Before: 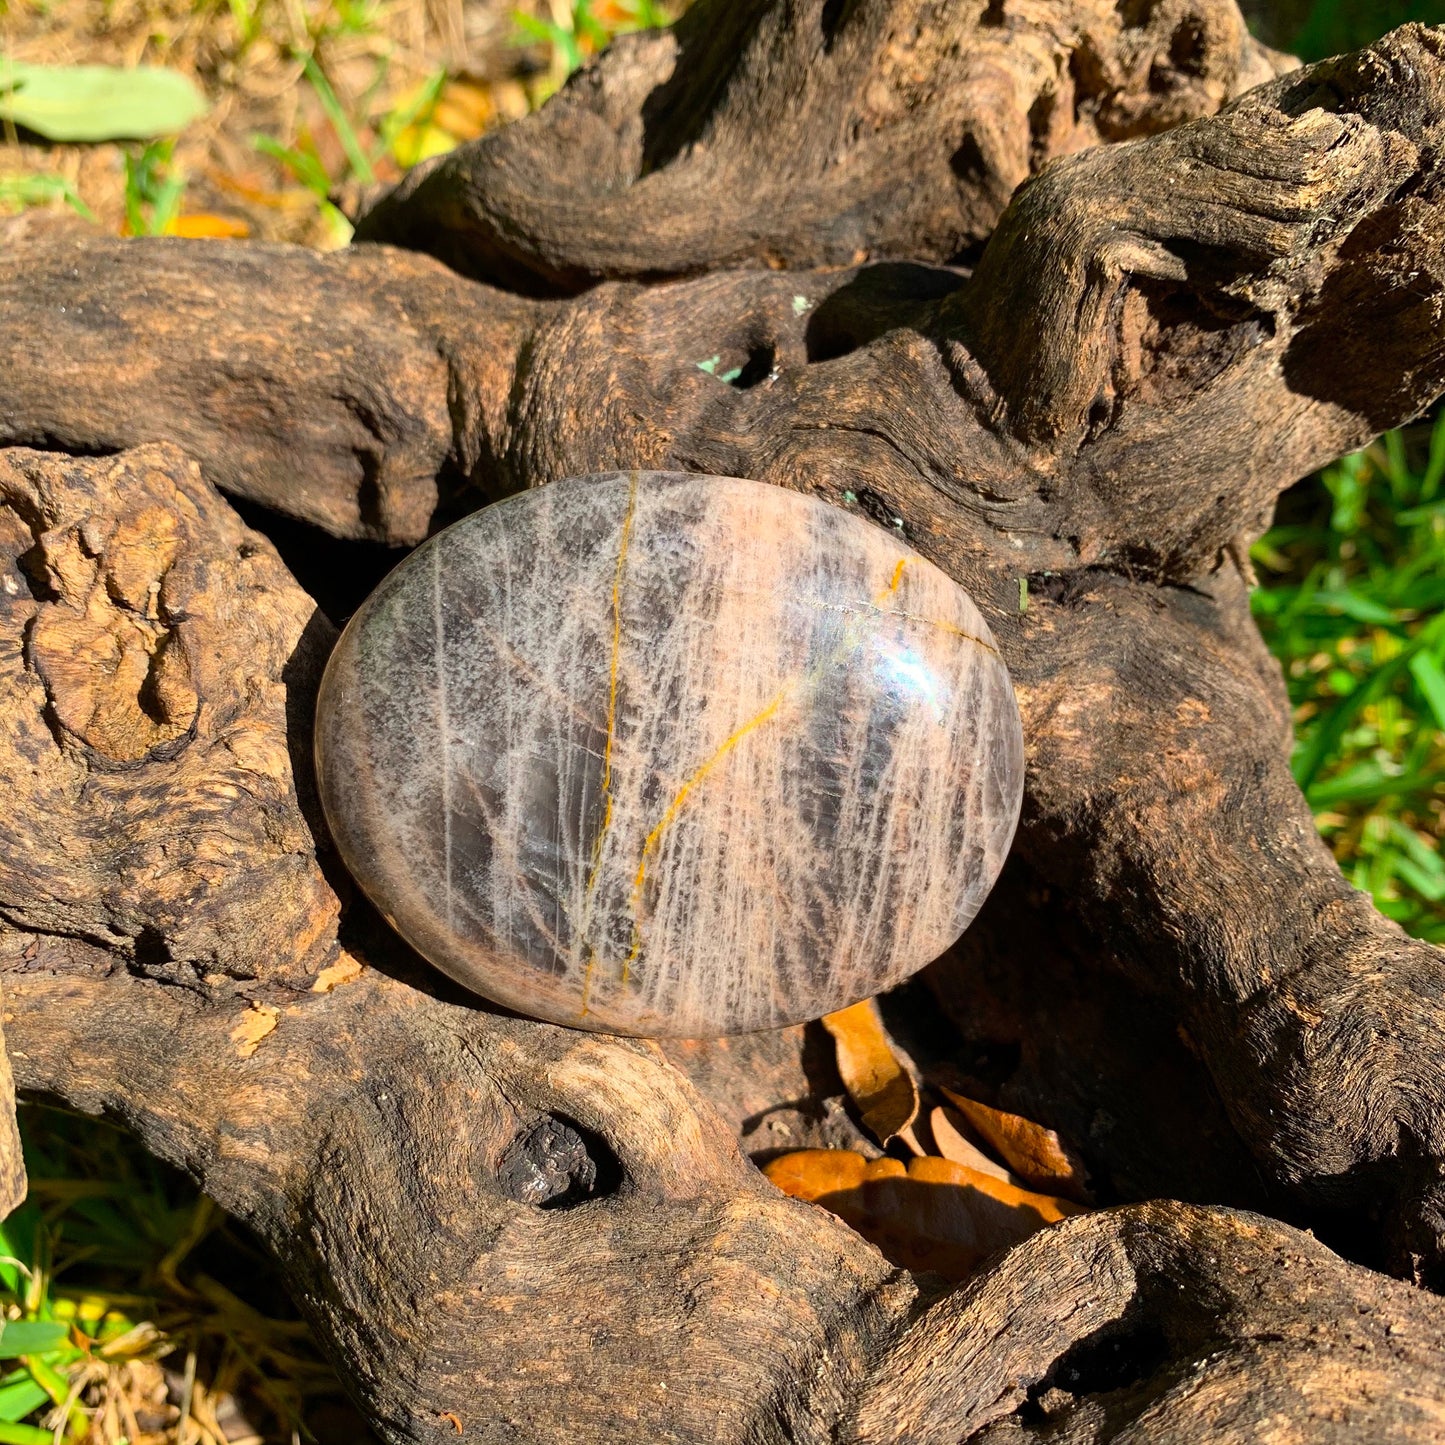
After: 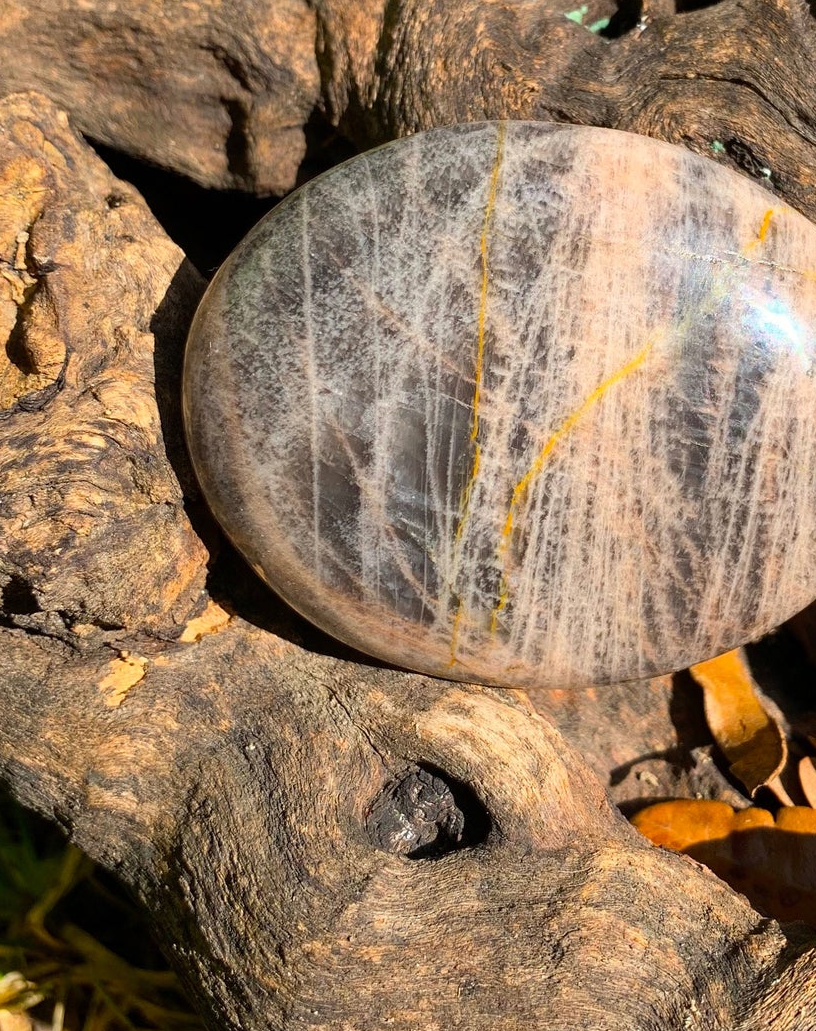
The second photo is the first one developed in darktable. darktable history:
crop: left 9.176%, top 24.238%, right 34.351%, bottom 4.377%
